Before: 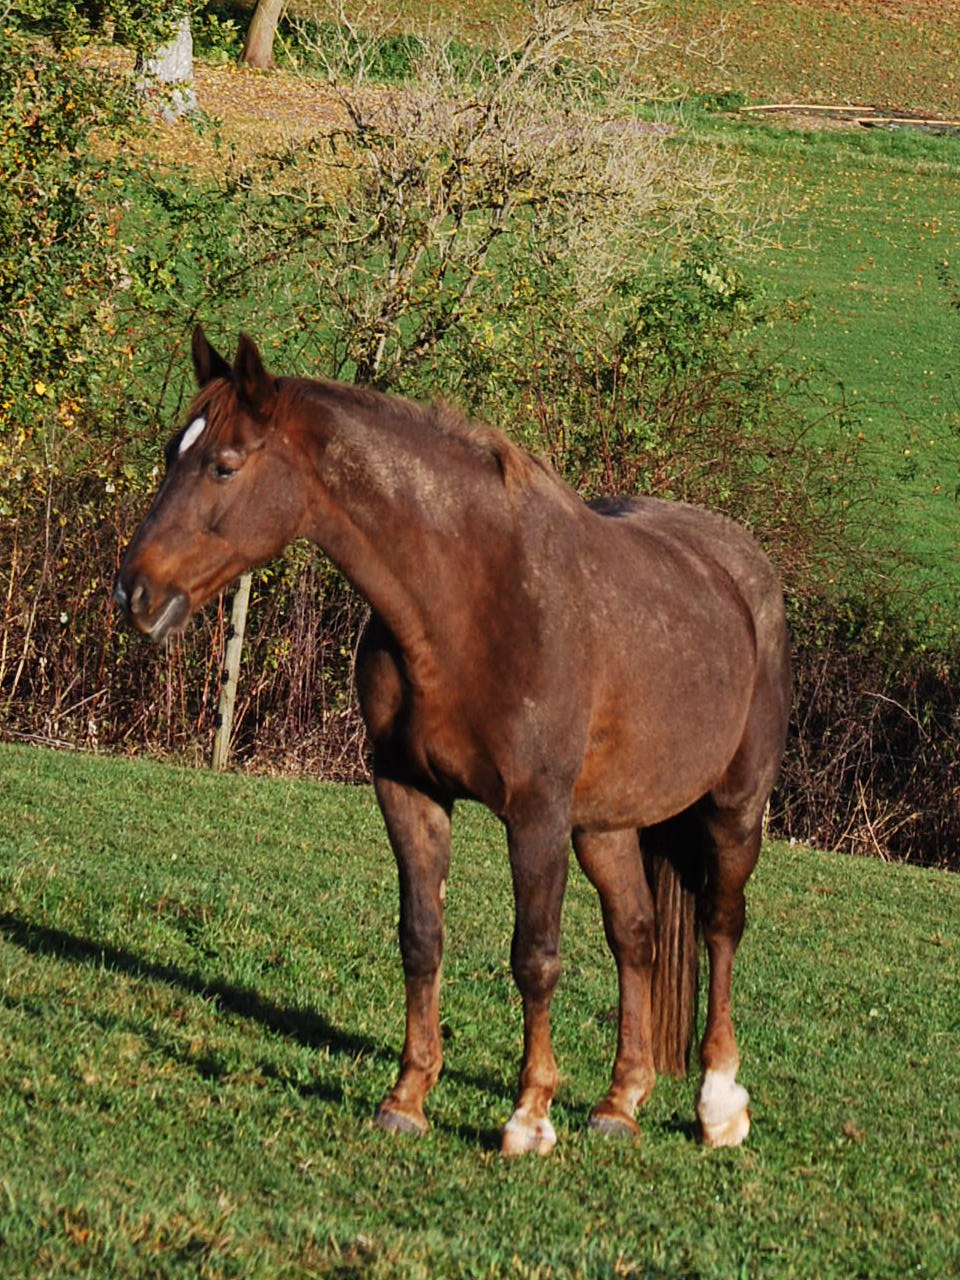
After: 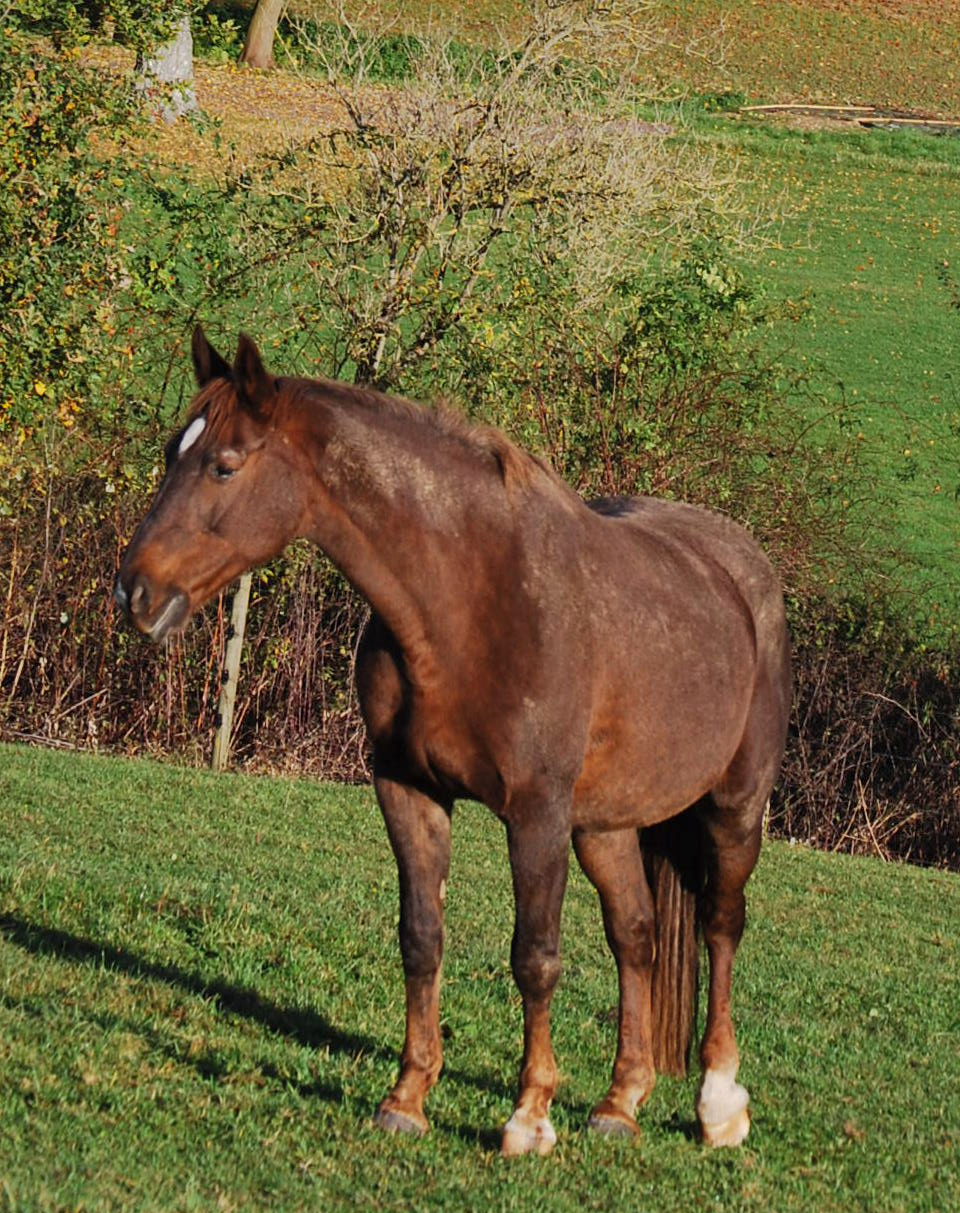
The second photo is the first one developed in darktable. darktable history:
crop and rotate: top 0.002%, bottom 5.209%
shadows and highlights: shadows 39.86, highlights -60.05
